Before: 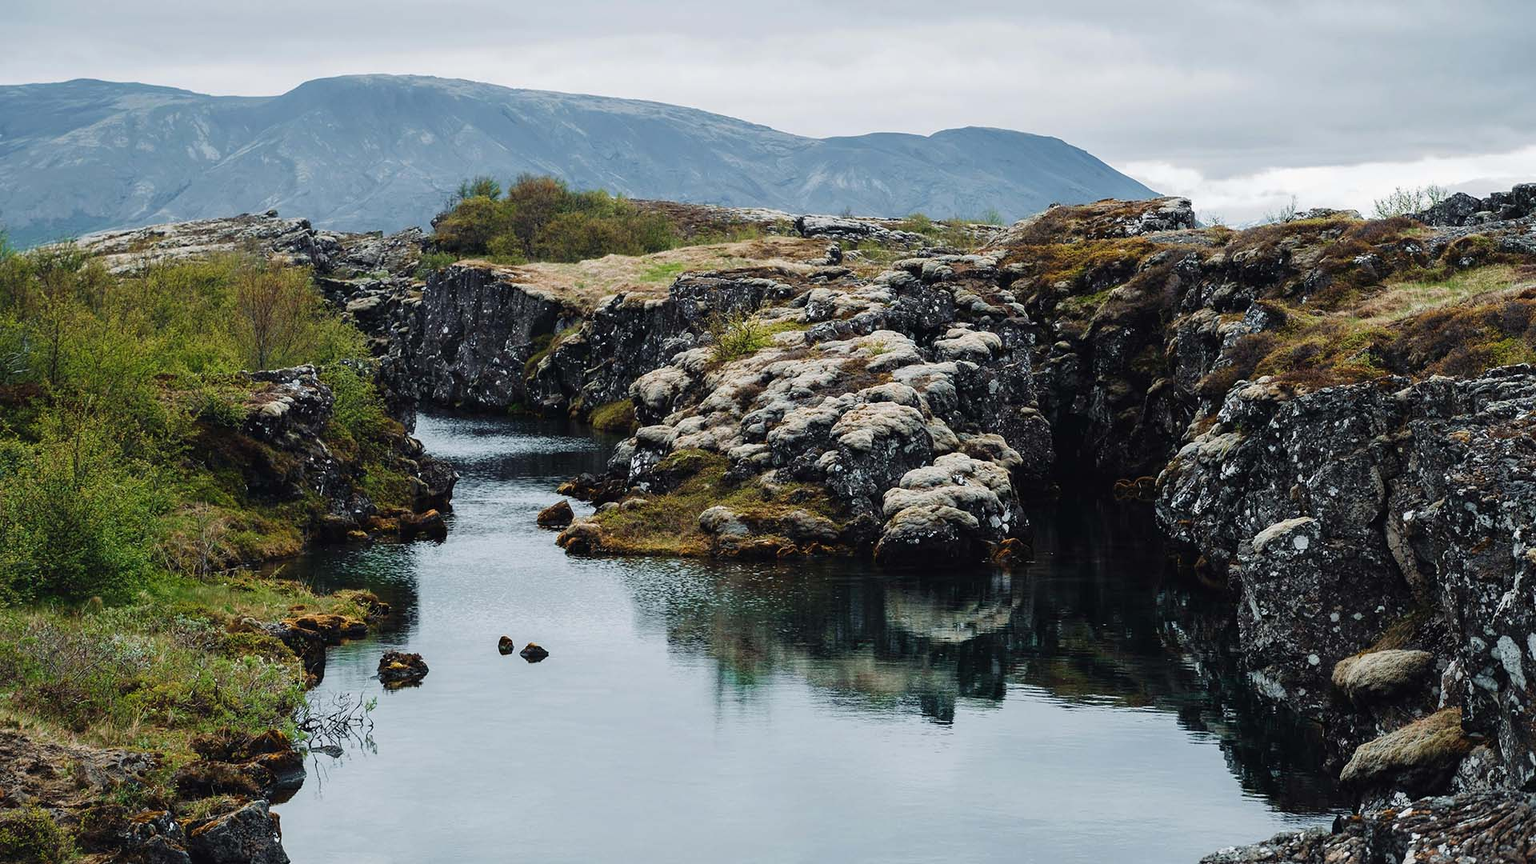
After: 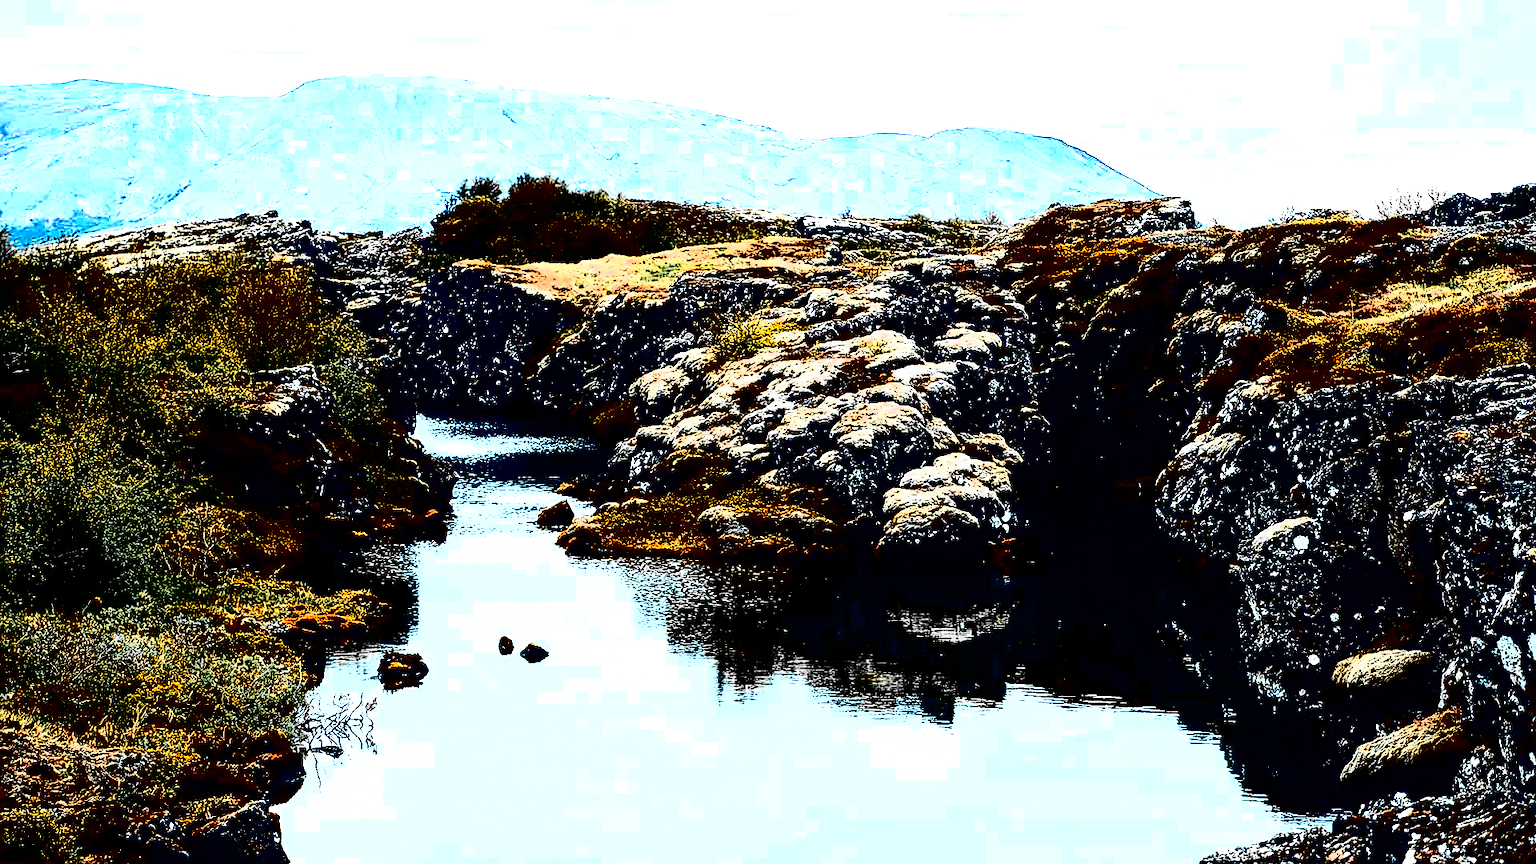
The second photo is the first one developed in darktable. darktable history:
sharpen: on, module defaults
contrast brightness saturation: contrast 0.789, brightness -0.988, saturation 0.98
tone equalizer: -8 EV -1.1 EV, -7 EV -1.04 EV, -6 EV -0.831 EV, -5 EV -0.539 EV, -3 EV 0.576 EV, -2 EV 0.872 EV, -1 EV 1.01 EV, +0 EV 1.08 EV, edges refinement/feathering 500, mask exposure compensation -1.57 EV, preserve details no
tone curve: curves: ch0 [(0, 0) (0.003, 0.002) (0.011, 0.006) (0.025, 0.014) (0.044, 0.025) (0.069, 0.039) (0.1, 0.056) (0.136, 0.086) (0.177, 0.129) (0.224, 0.183) (0.277, 0.247) (0.335, 0.318) (0.399, 0.395) (0.468, 0.48) (0.543, 0.571) (0.623, 0.668) (0.709, 0.773) (0.801, 0.873) (0.898, 0.978) (1, 1)], color space Lab, independent channels, preserve colors none
color zones: curves: ch0 [(0, 0.363) (0.128, 0.373) (0.25, 0.5) (0.402, 0.407) (0.521, 0.525) (0.63, 0.559) (0.729, 0.662) (0.867, 0.471)]; ch1 [(0, 0.515) (0.136, 0.618) (0.25, 0.5) (0.378, 0) (0.516, 0) (0.622, 0.593) (0.737, 0.819) (0.87, 0.593)]; ch2 [(0, 0.529) (0.128, 0.471) (0.282, 0.451) (0.386, 0.662) (0.516, 0.525) (0.633, 0.554) (0.75, 0.62) (0.875, 0.441)]
